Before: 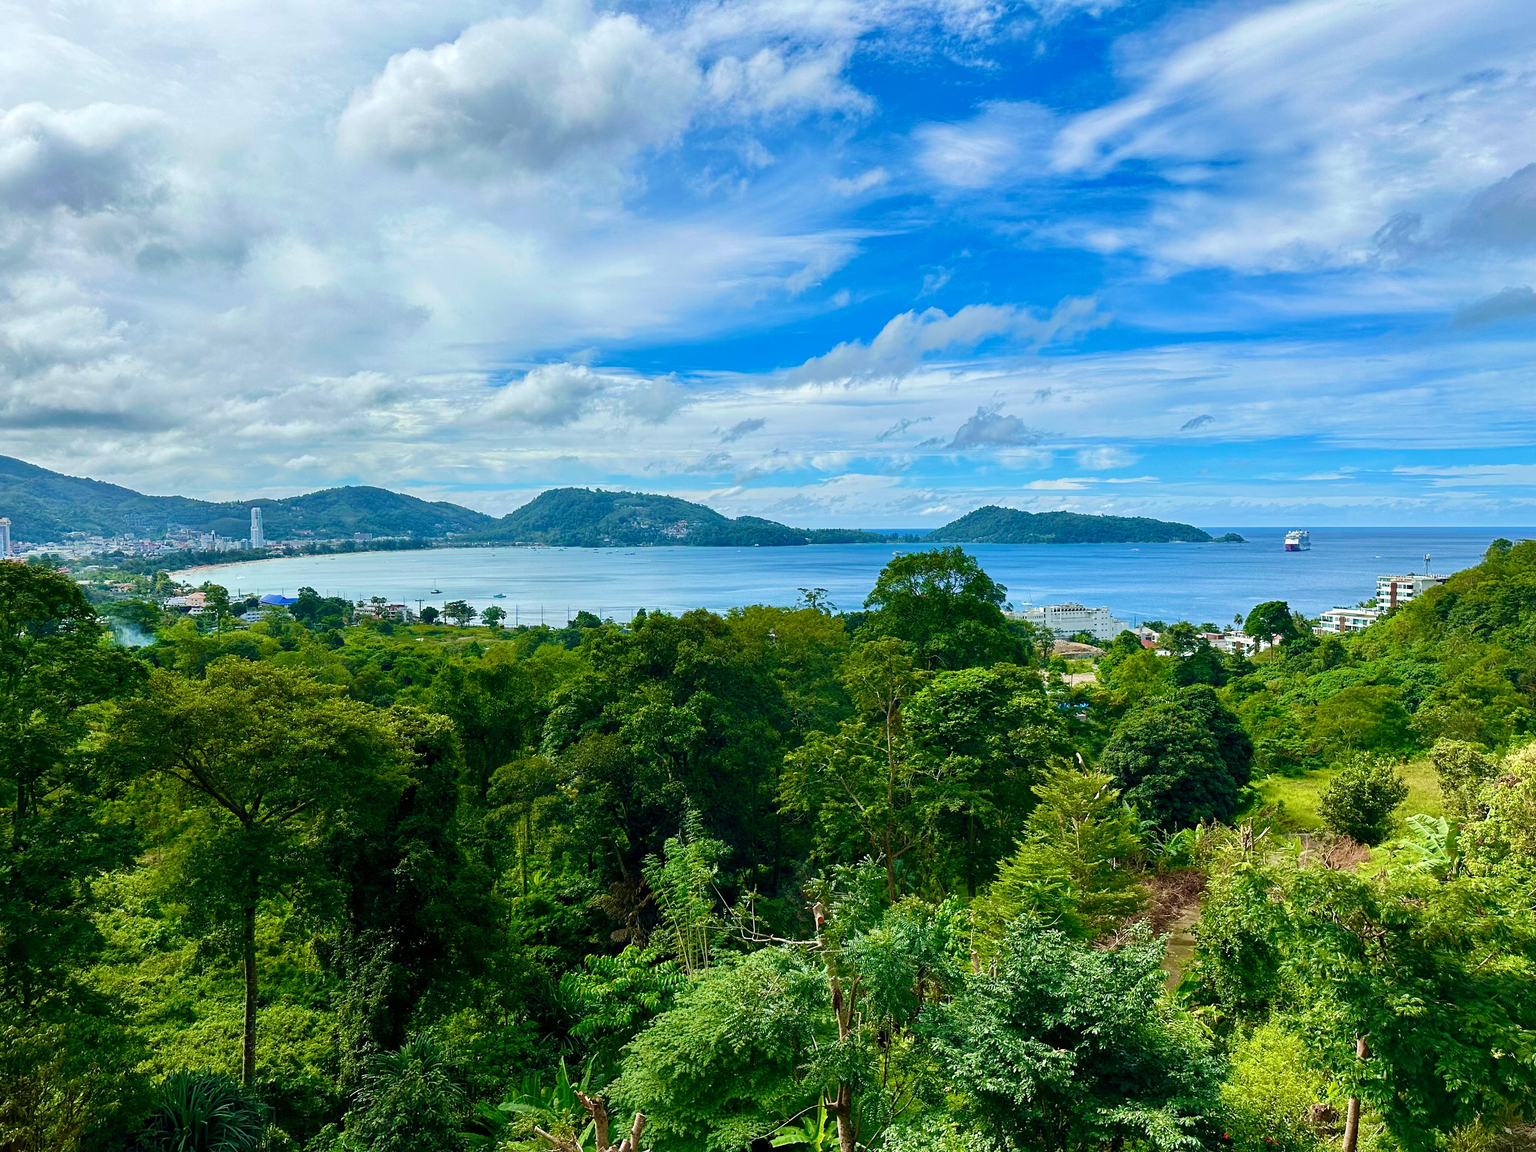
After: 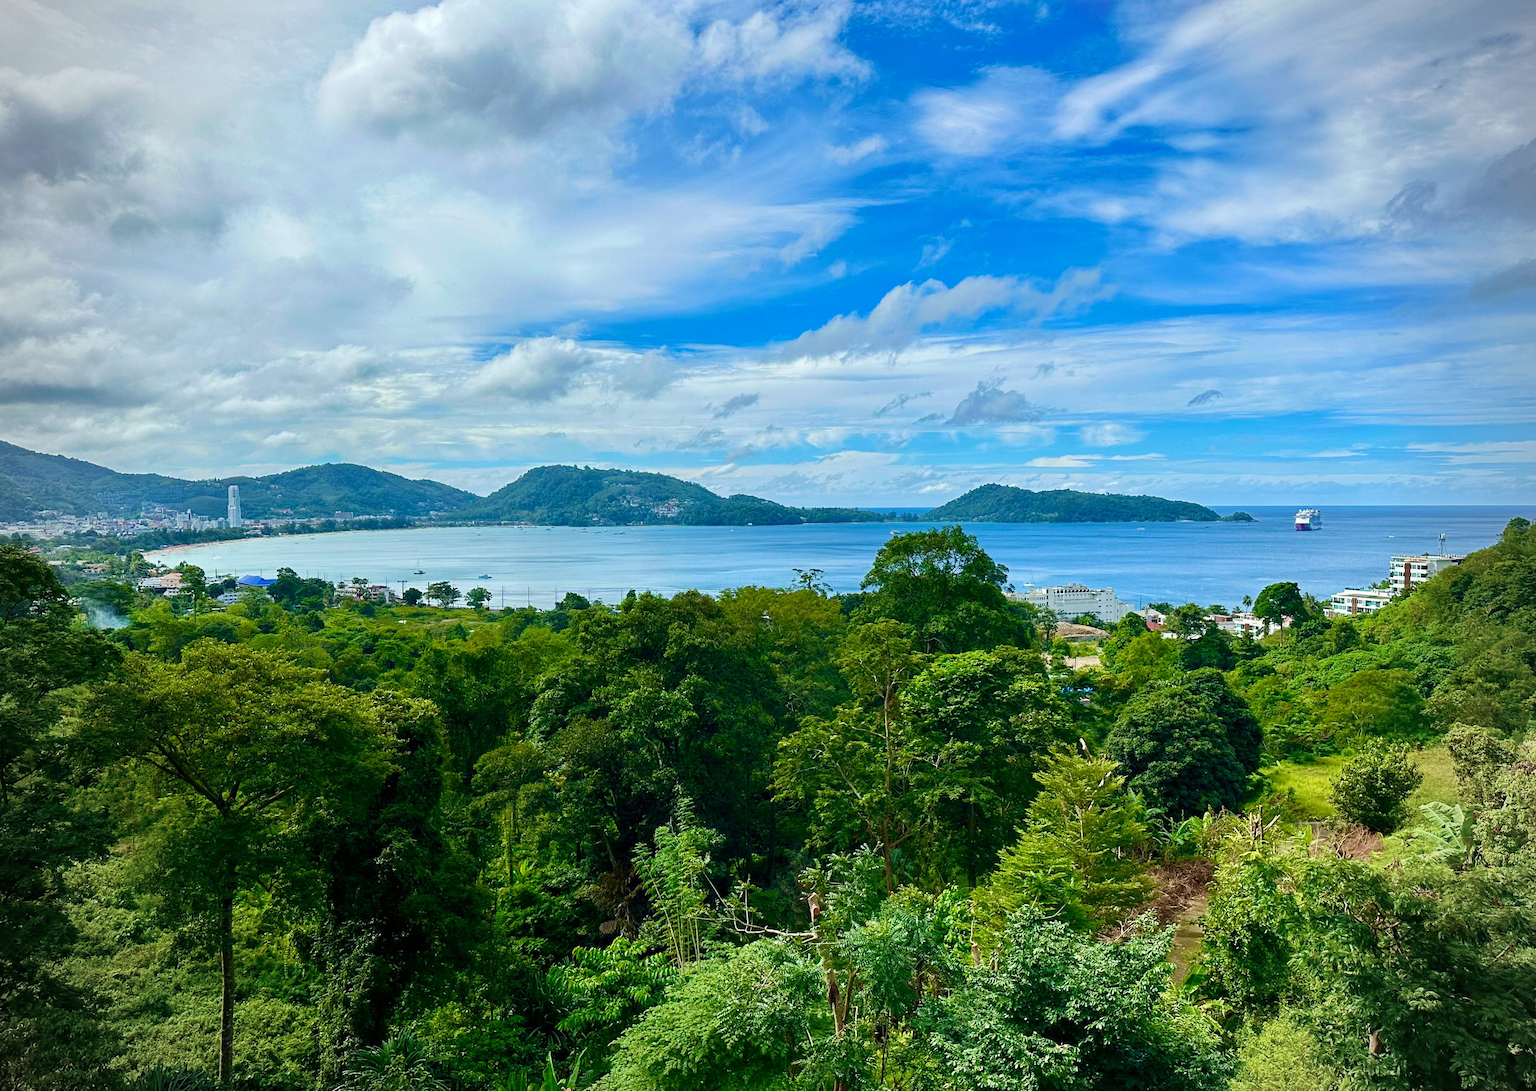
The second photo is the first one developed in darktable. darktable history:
crop: left 1.964%, top 3.251%, right 1.122%, bottom 4.933%
vignetting: unbound false
